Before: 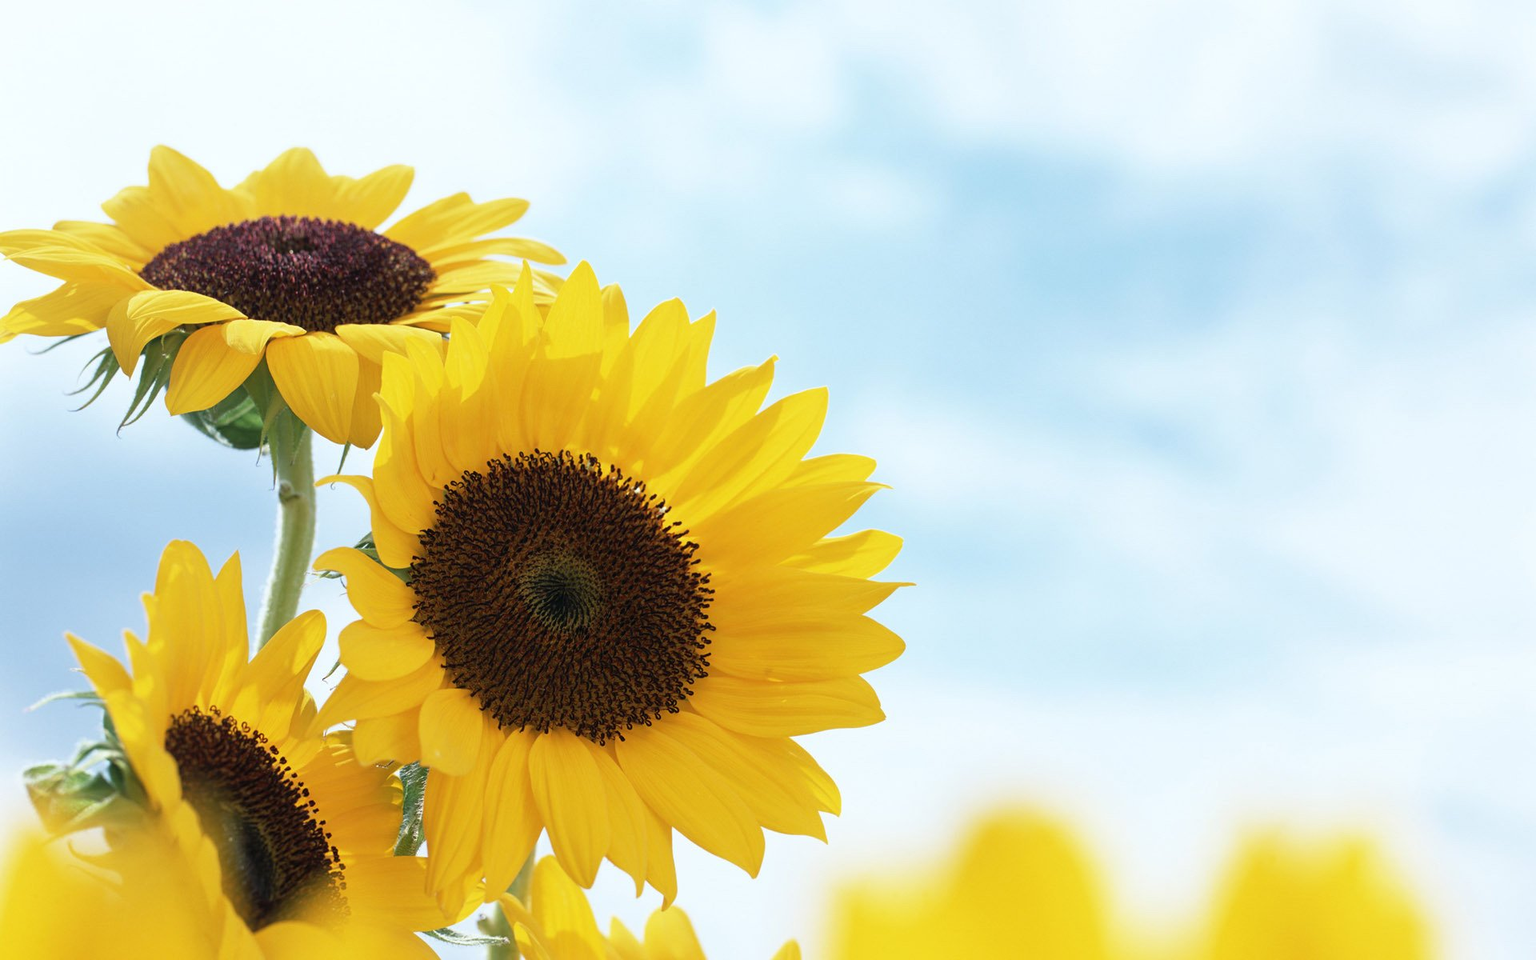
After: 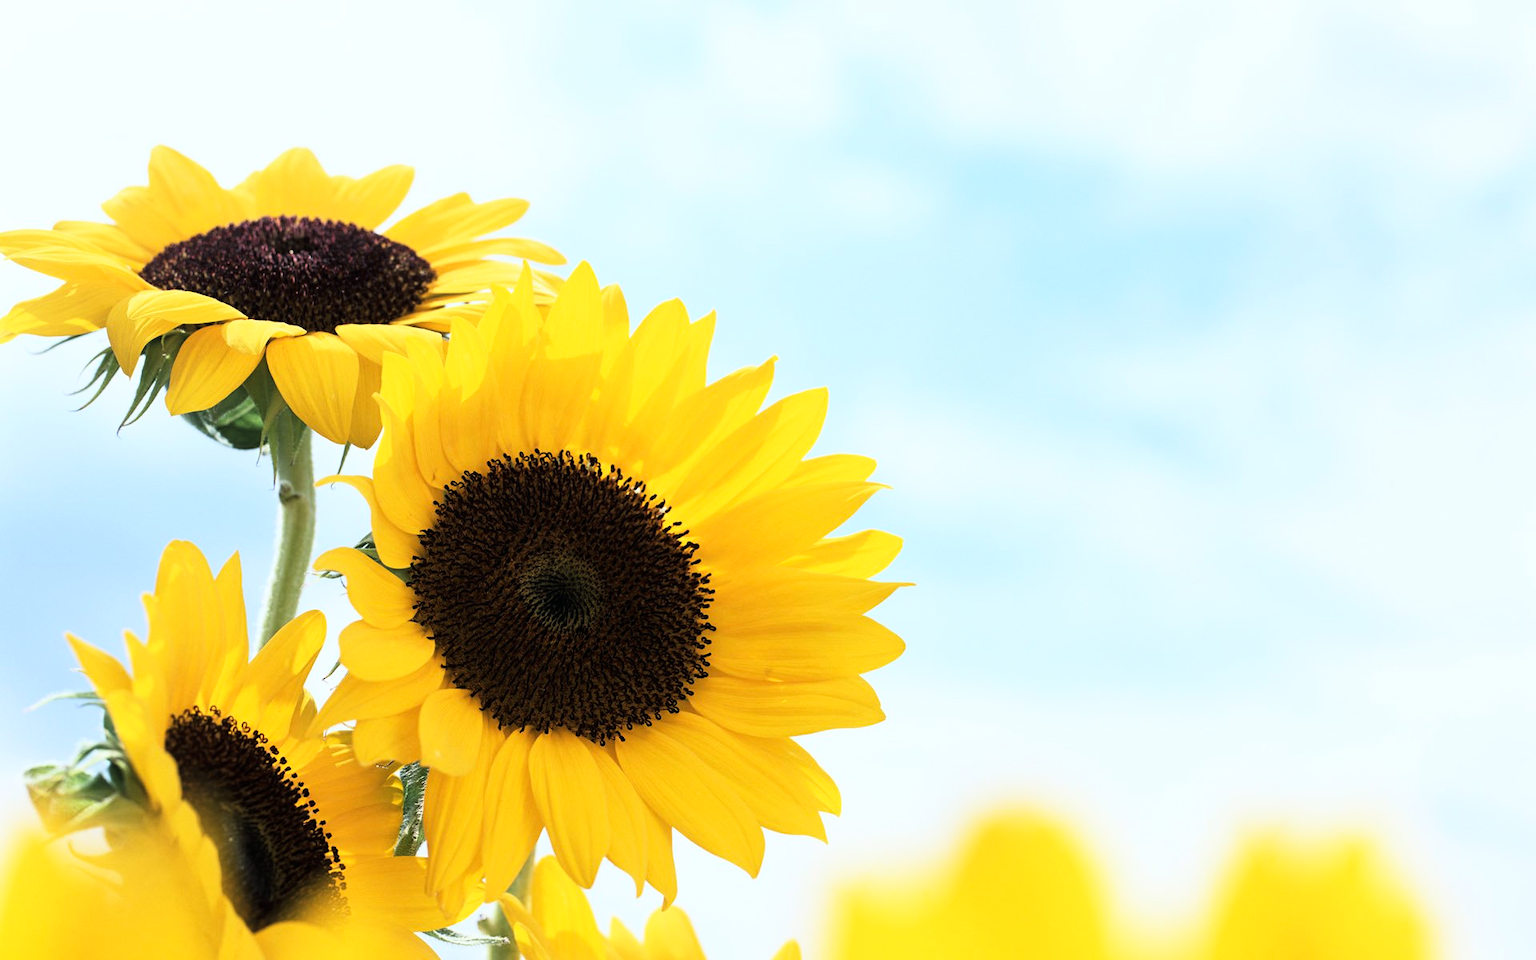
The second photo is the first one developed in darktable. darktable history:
exposure: black level correction 0.001, compensate highlight preservation false
tone curve: curves: ch0 [(0, 0) (0.137, 0.063) (0.255, 0.176) (0.502, 0.502) (0.749, 0.839) (1, 1)], color space Lab, linked channels, preserve colors none
